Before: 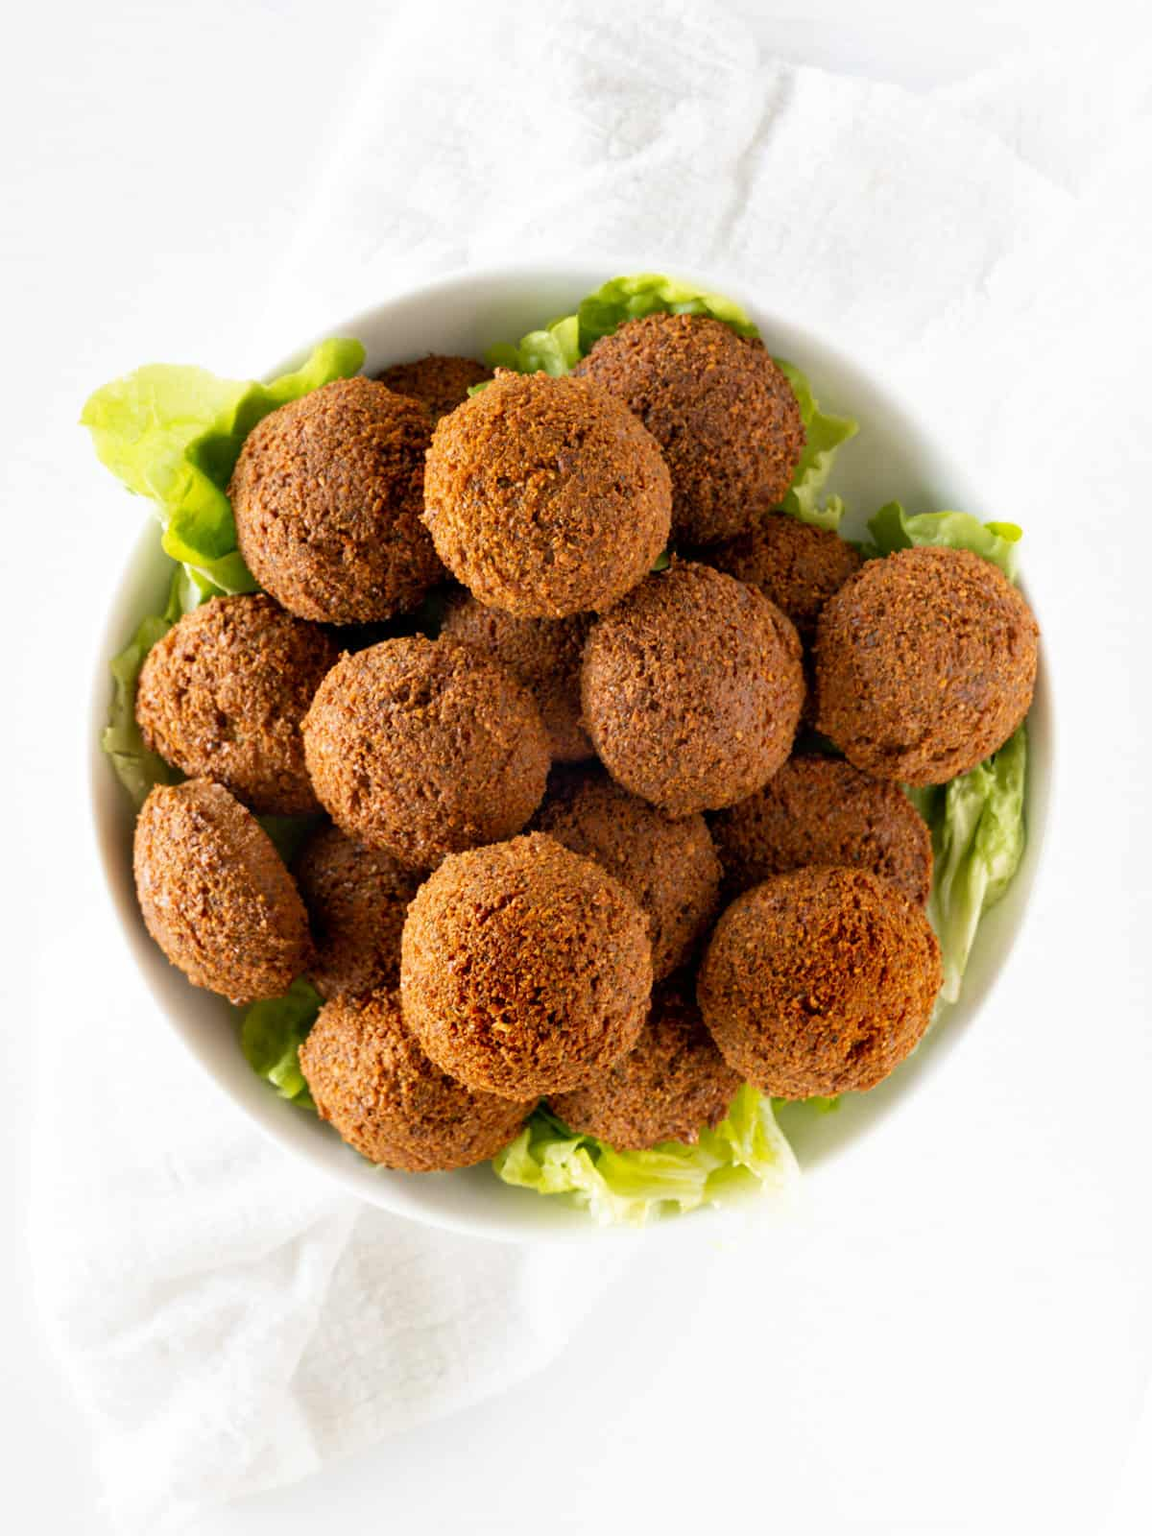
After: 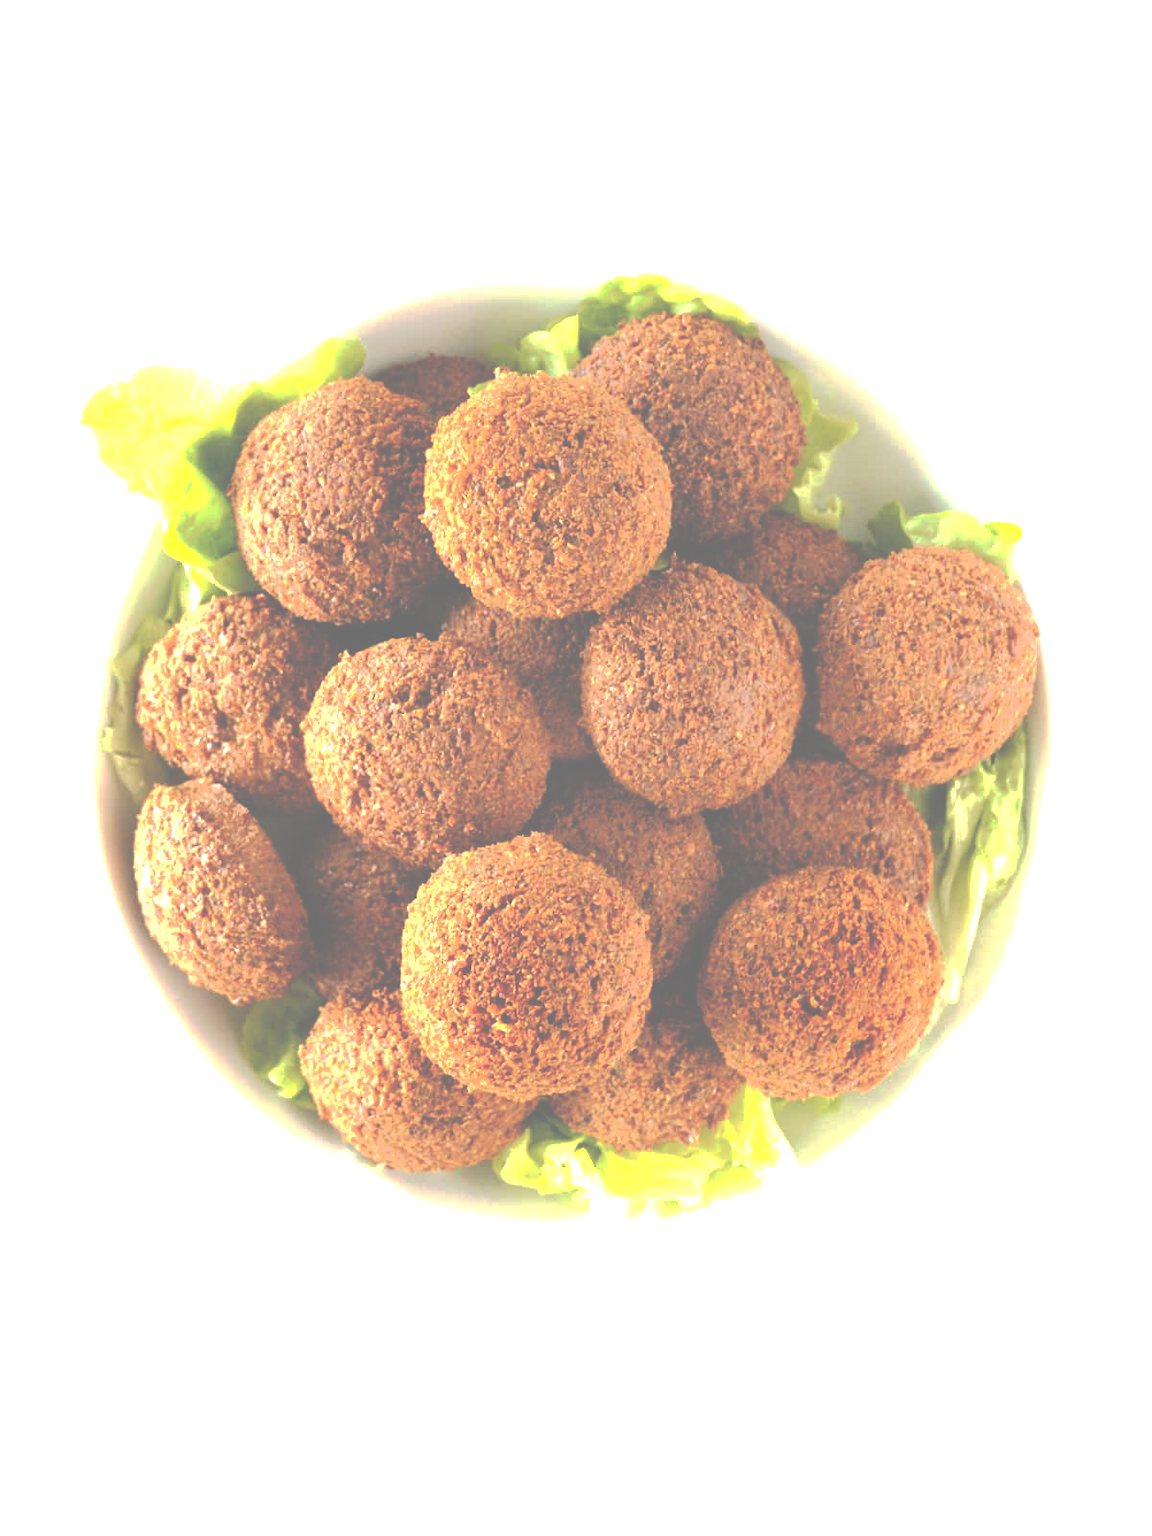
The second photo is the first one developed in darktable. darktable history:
exposure: black level correction 0, exposure 1.33 EV, compensate exposure bias true, compensate highlight preservation false
tone equalizer: on, module defaults
tone curve: curves: ch0 [(0, 0) (0.003, 0.453) (0.011, 0.457) (0.025, 0.457) (0.044, 0.463) (0.069, 0.464) (0.1, 0.471) (0.136, 0.475) (0.177, 0.481) (0.224, 0.486) (0.277, 0.496) (0.335, 0.515) (0.399, 0.544) (0.468, 0.577) (0.543, 0.621) (0.623, 0.67) (0.709, 0.73) (0.801, 0.788) (0.898, 0.848) (1, 1)], preserve colors none
contrast brightness saturation: contrast -0.092, saturation -0.094
